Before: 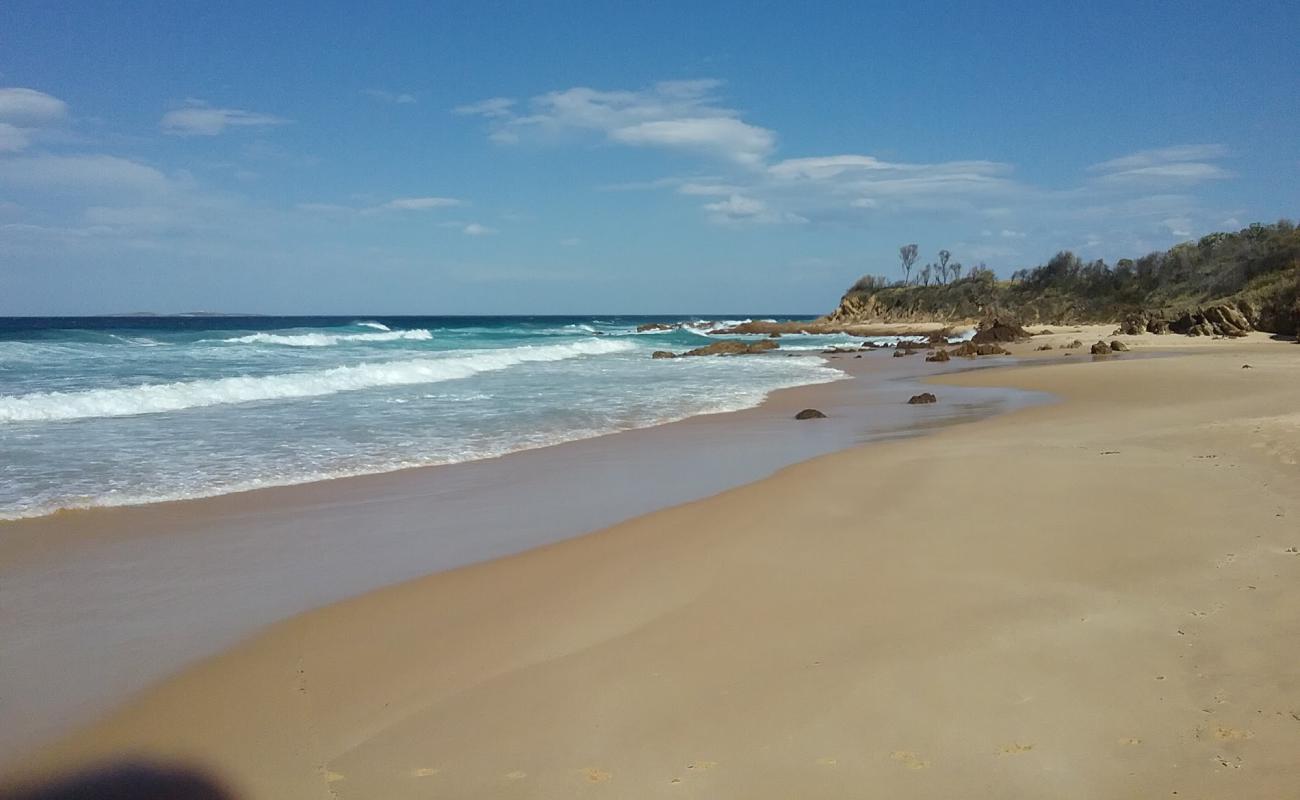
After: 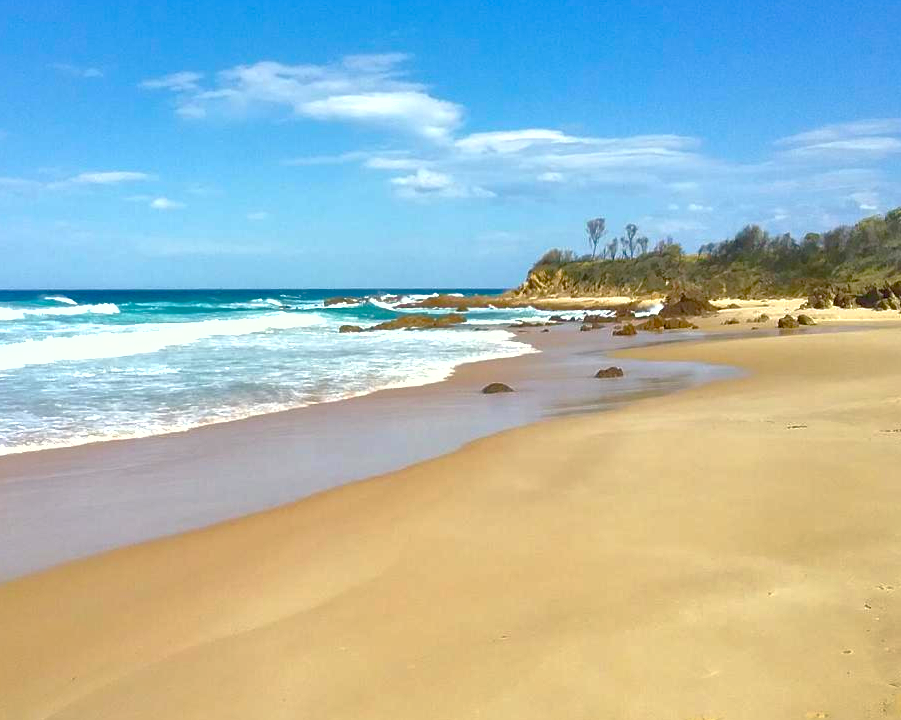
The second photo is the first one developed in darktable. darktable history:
crop and rotate: left 24.151%, top 3.296%, right 6.524%, bottom 6.625%
shadows and highlights: on, module defaults
exposure: black level correction 0, exposure 1.096 EV, compensate exposure bias true, compensate highlight preservation false
color balance rgb: highlights gain › chroma 1.529%, highlights gain › hue 309.86°, perceptual saturation grading › global saturation 20%, perceptual saturation grading › highlights -14.155%, perceptual saturation grading › shadows 49.473%, global vibrance 20%
color correction: highlights a* -4.41, highlights b* 6.42
